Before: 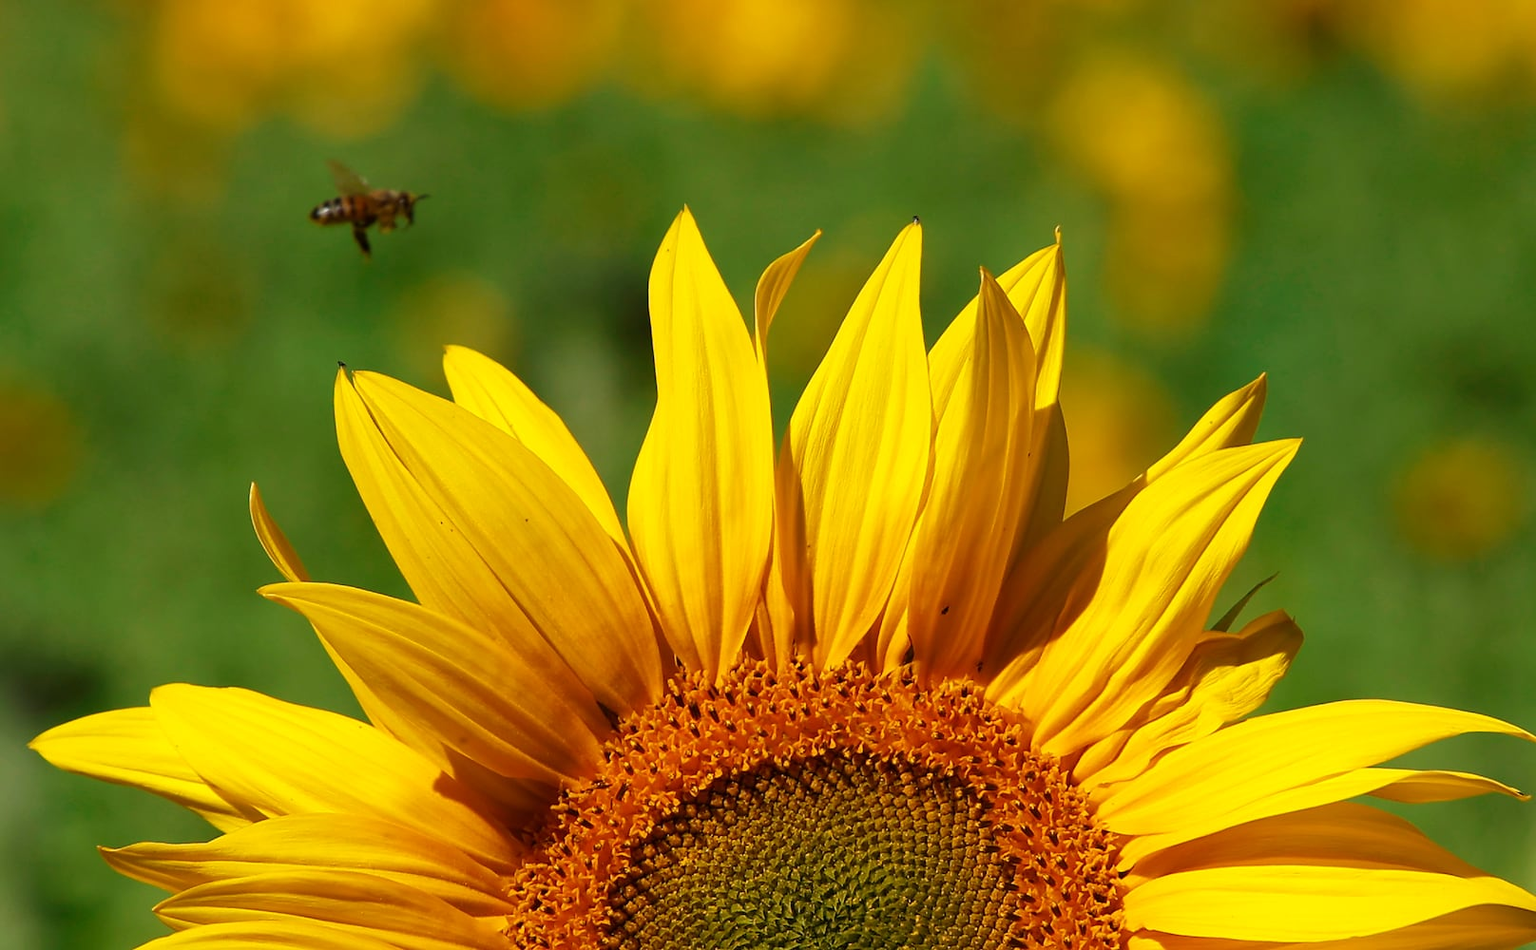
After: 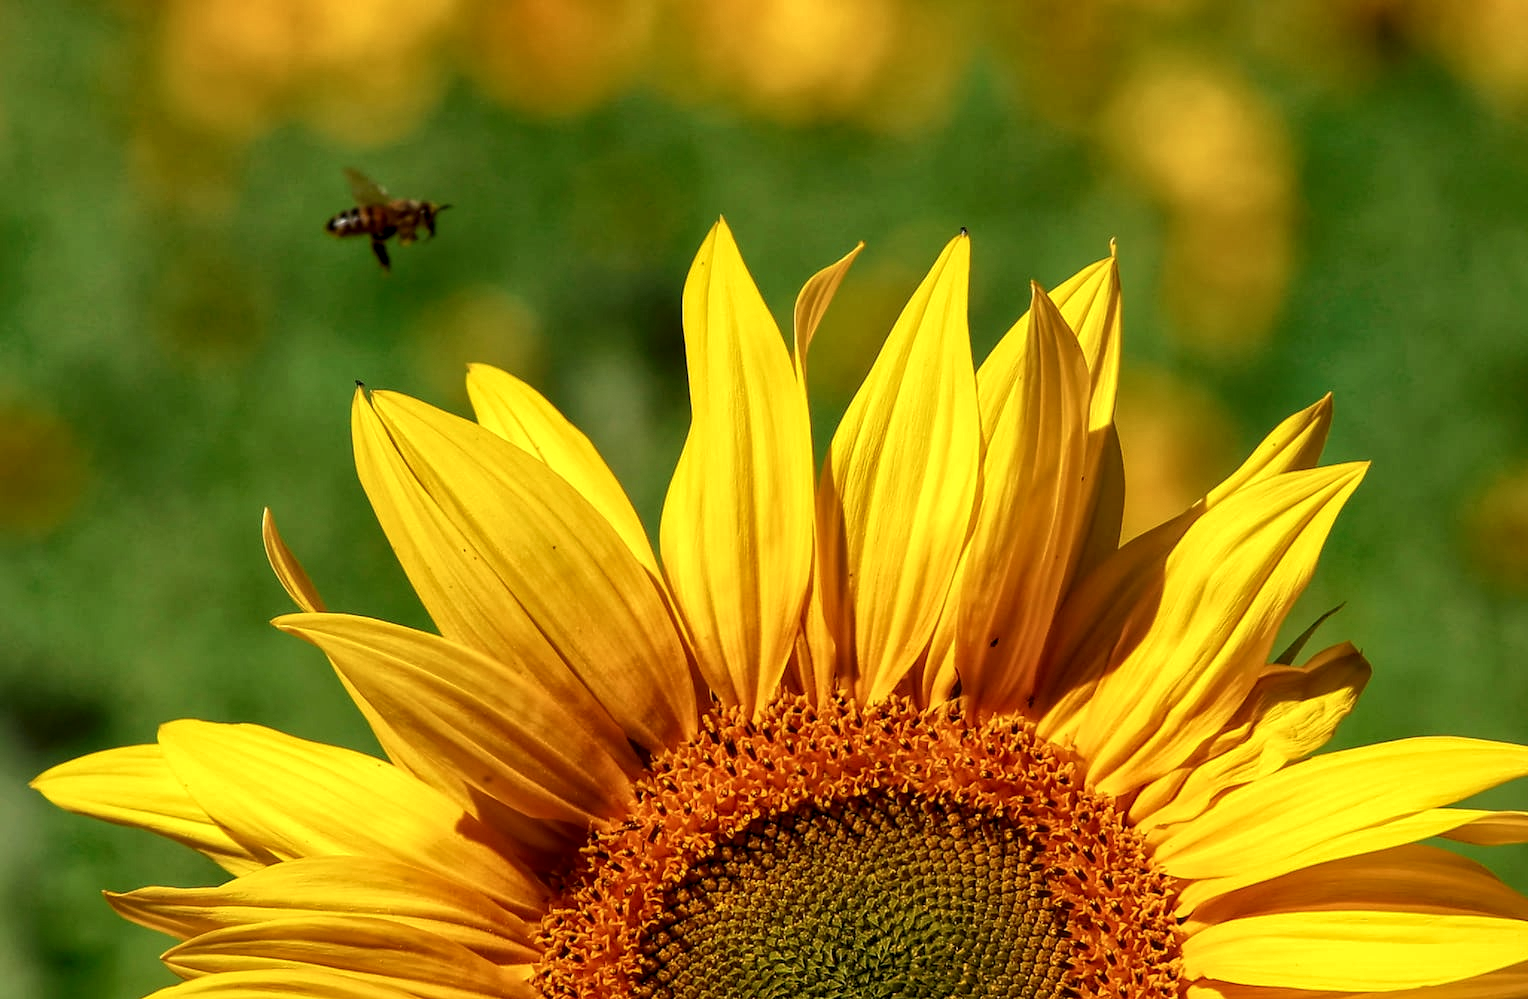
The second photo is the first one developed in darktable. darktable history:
local contrast: highlights 100%, shadows 101%, detail 201%, midtone range 0.2
crop and rotate: left 0%, right 5.389%
